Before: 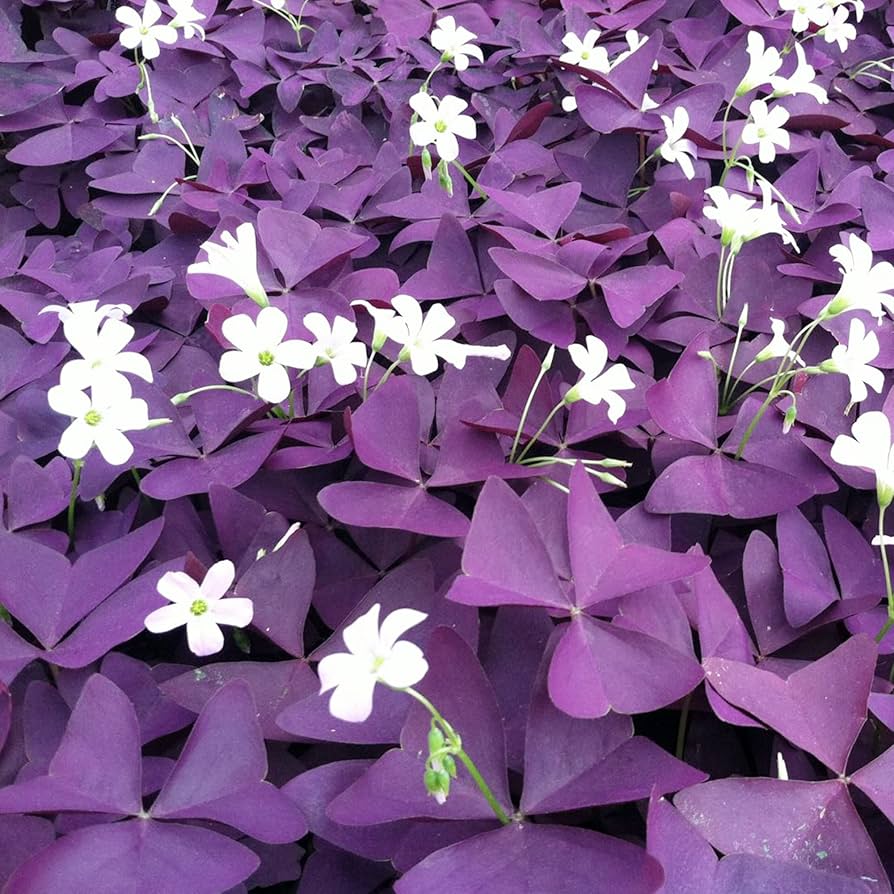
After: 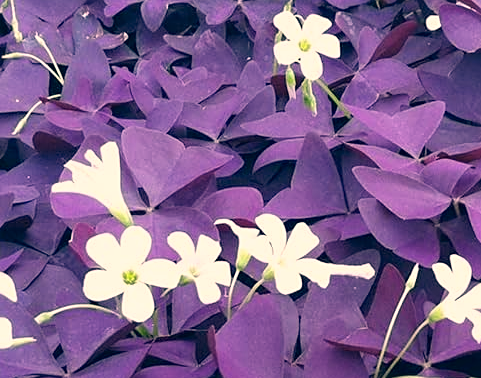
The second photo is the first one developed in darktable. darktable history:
sharpen: amount 0.2
color correction: highlights a* 10.32, highlights b* 14.66, shadows a* -9.59, shadows b* -15.02
crop: left 15.306%, top 9.065%, right 30.789%, bottom 48.638%
